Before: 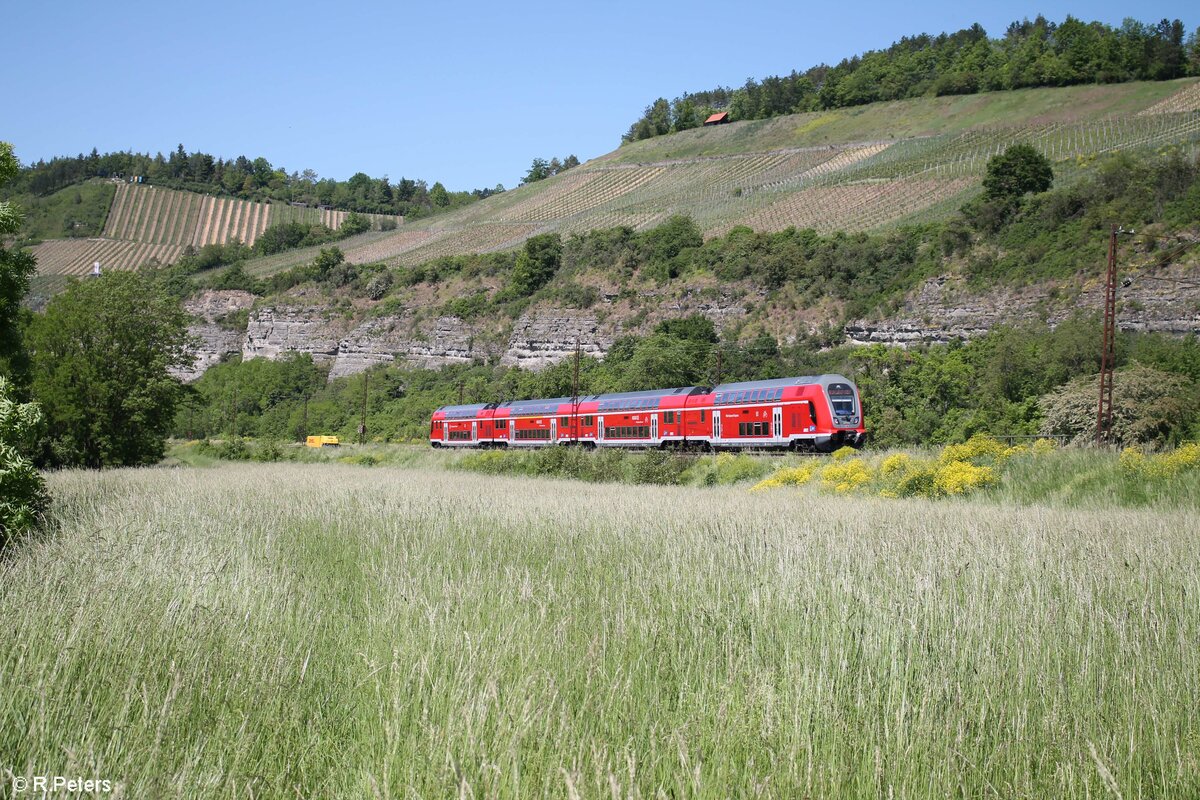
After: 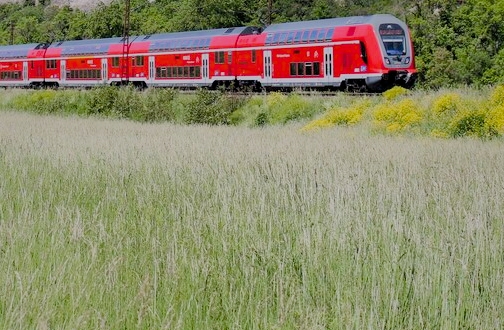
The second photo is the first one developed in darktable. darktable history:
shadows and highlights: shadows 39.27, highlights -59.68
crop: left 37.428%, top 45.049%, right 20.514%, bottom 13.605%
color balance rgb: perceptual saturation grading › global saturation 20%, perceptual saturation grading › highlights -25.538%, perceptual saturation grading › shadows 24.724%, global vibrance 19.677%
filmic rgb: middle gray luminance 28.82%, black relative exposure -10.22 EV, white relative exposure 5.47 EV, target black luminance 0%, hardness 3.93, latitude 1.23%, contrast 1.131, highlights saturation mix 5.12%, shadows ↔ highlights balance 15.42%
